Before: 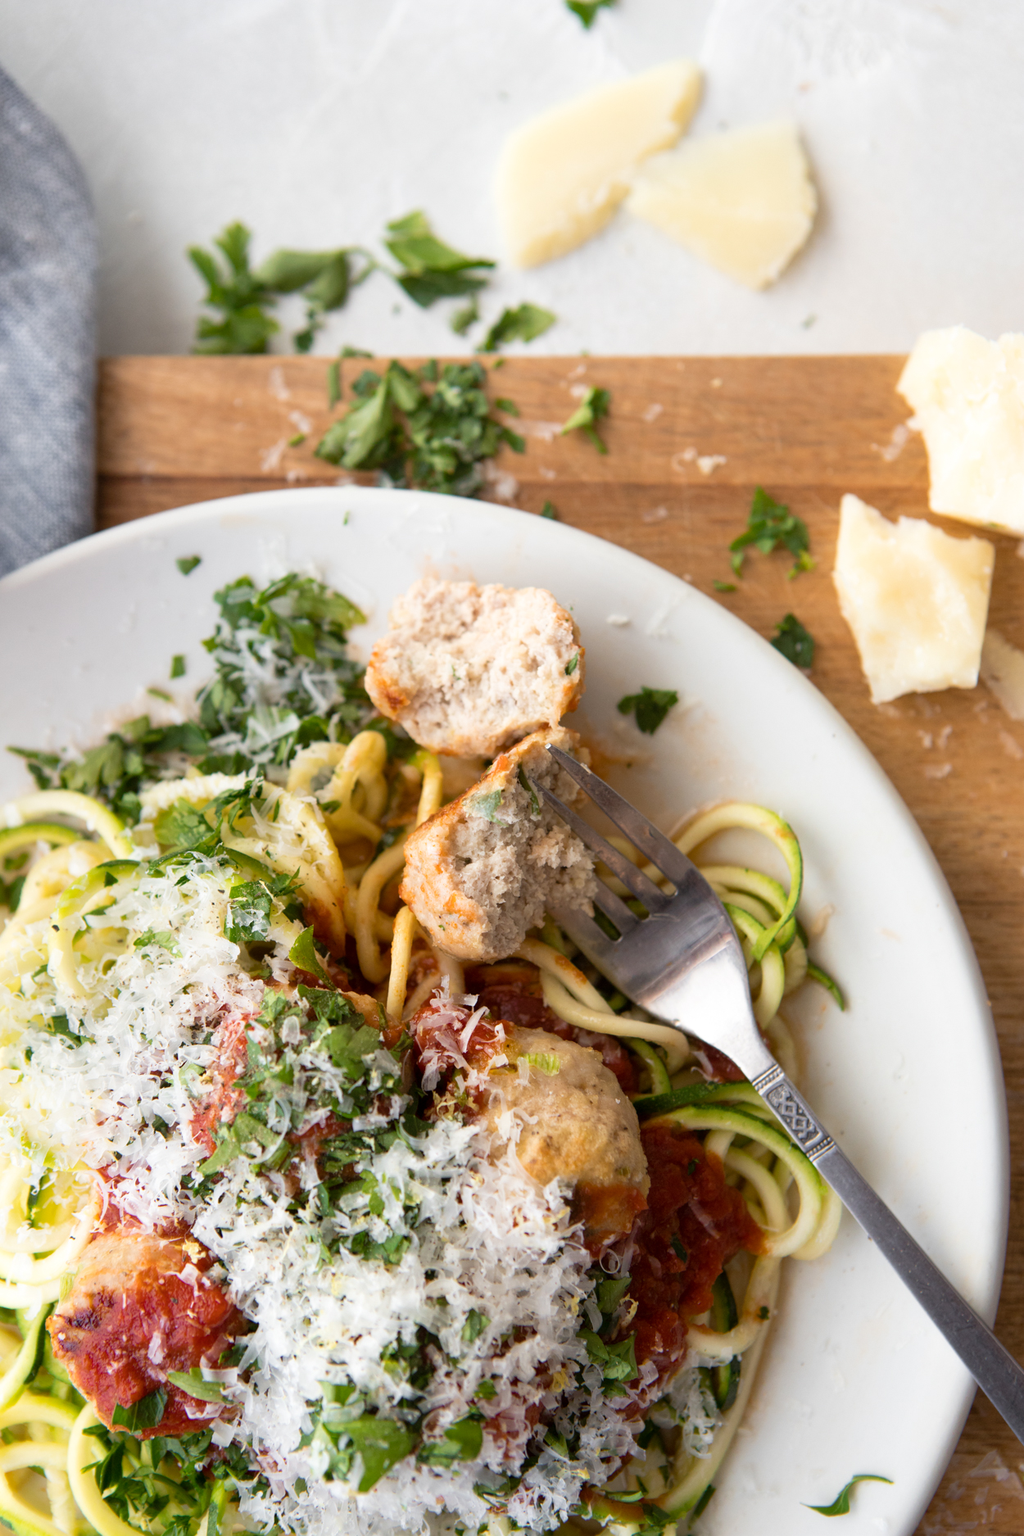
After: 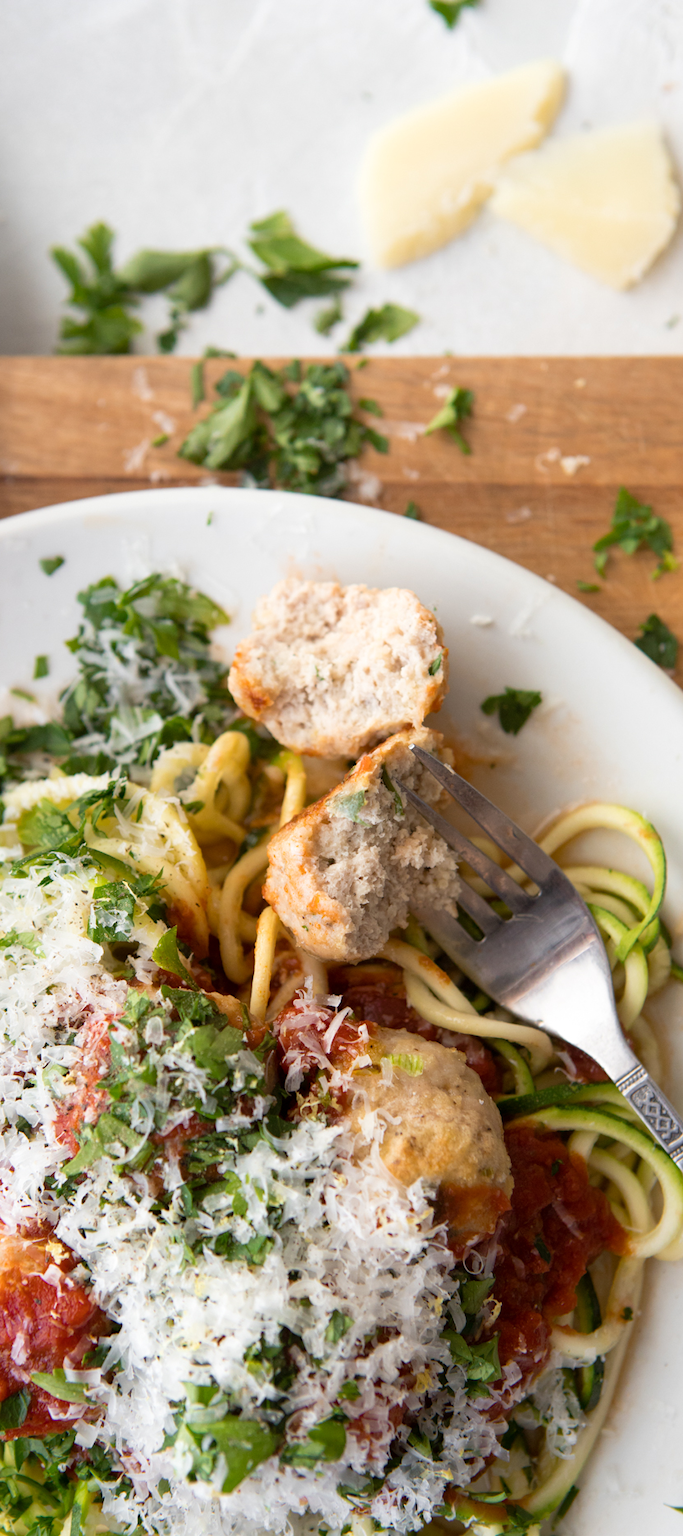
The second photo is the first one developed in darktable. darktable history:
crop and rotate: left 13.378%, right 19.873%
